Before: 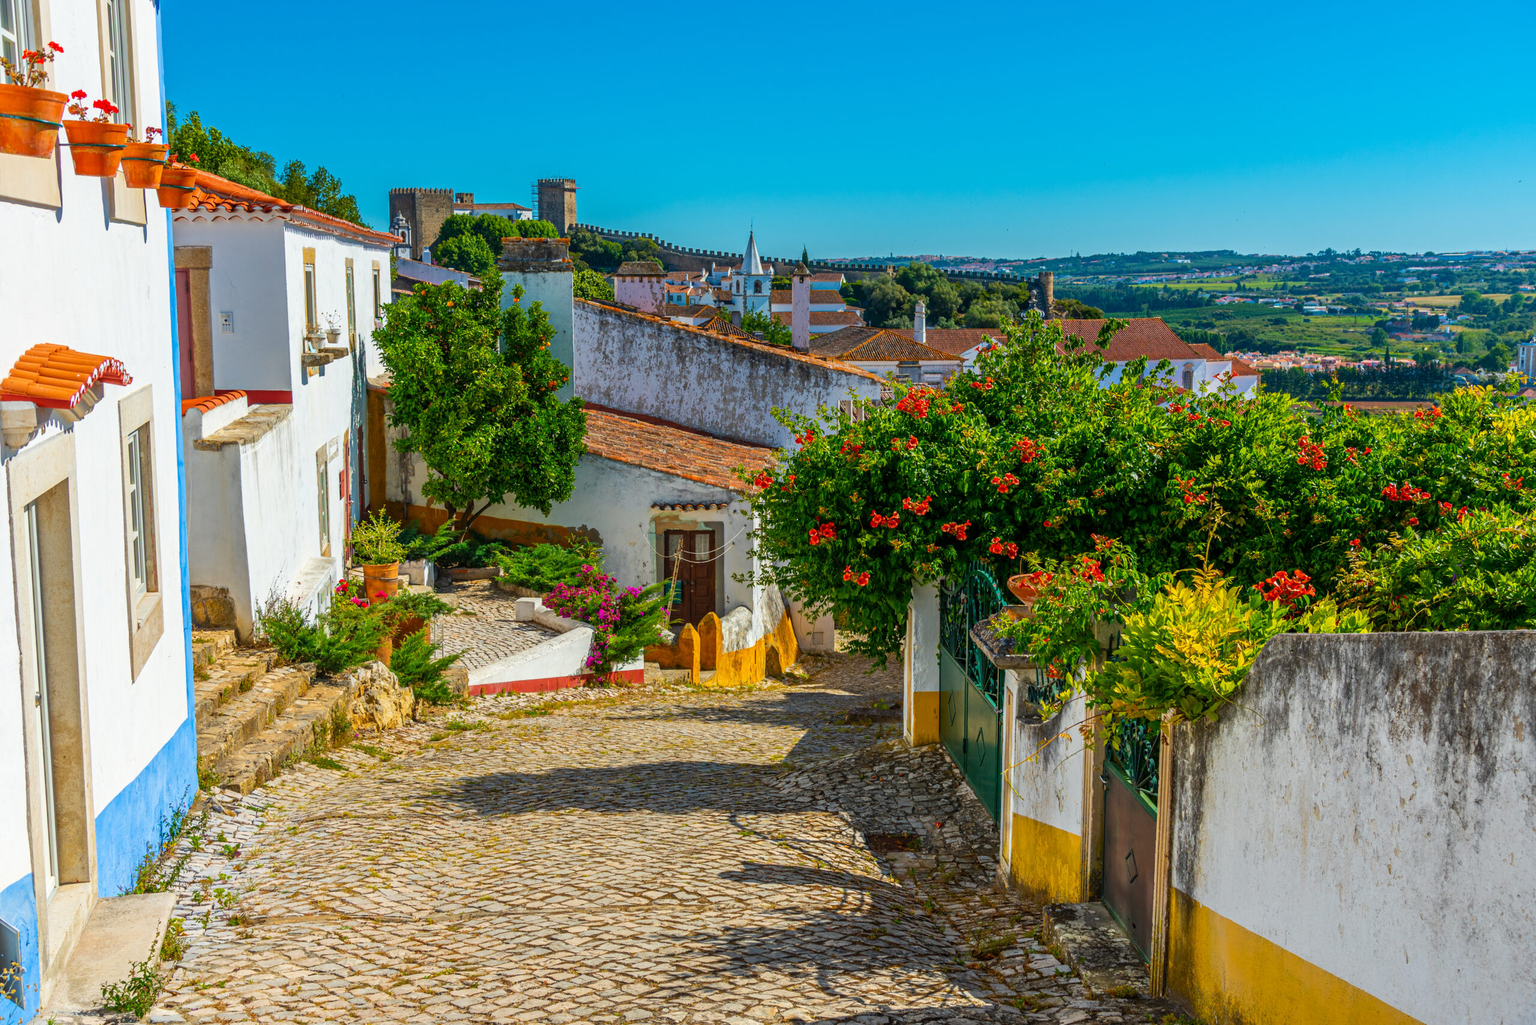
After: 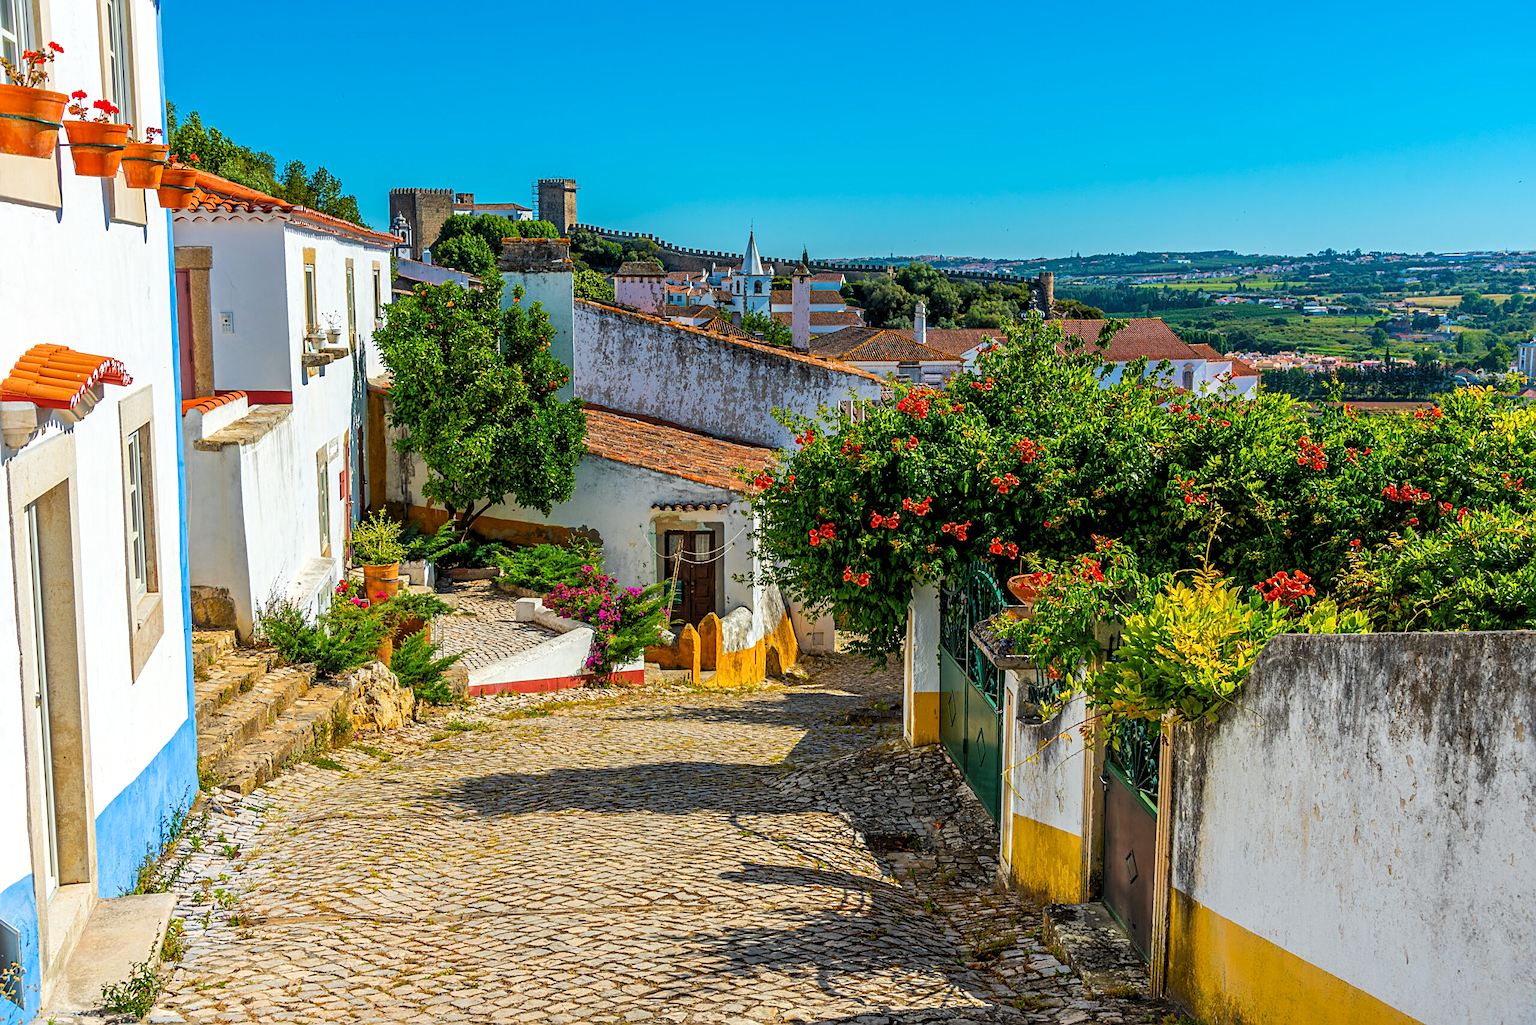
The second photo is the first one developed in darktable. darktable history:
levels: levels [0.073, 0.497, 0.972]
tone equalizer: edges refinement/feathering 500, mask exposure compensation -1.57 EV, preserve details no
sharpen: on, module defaults
